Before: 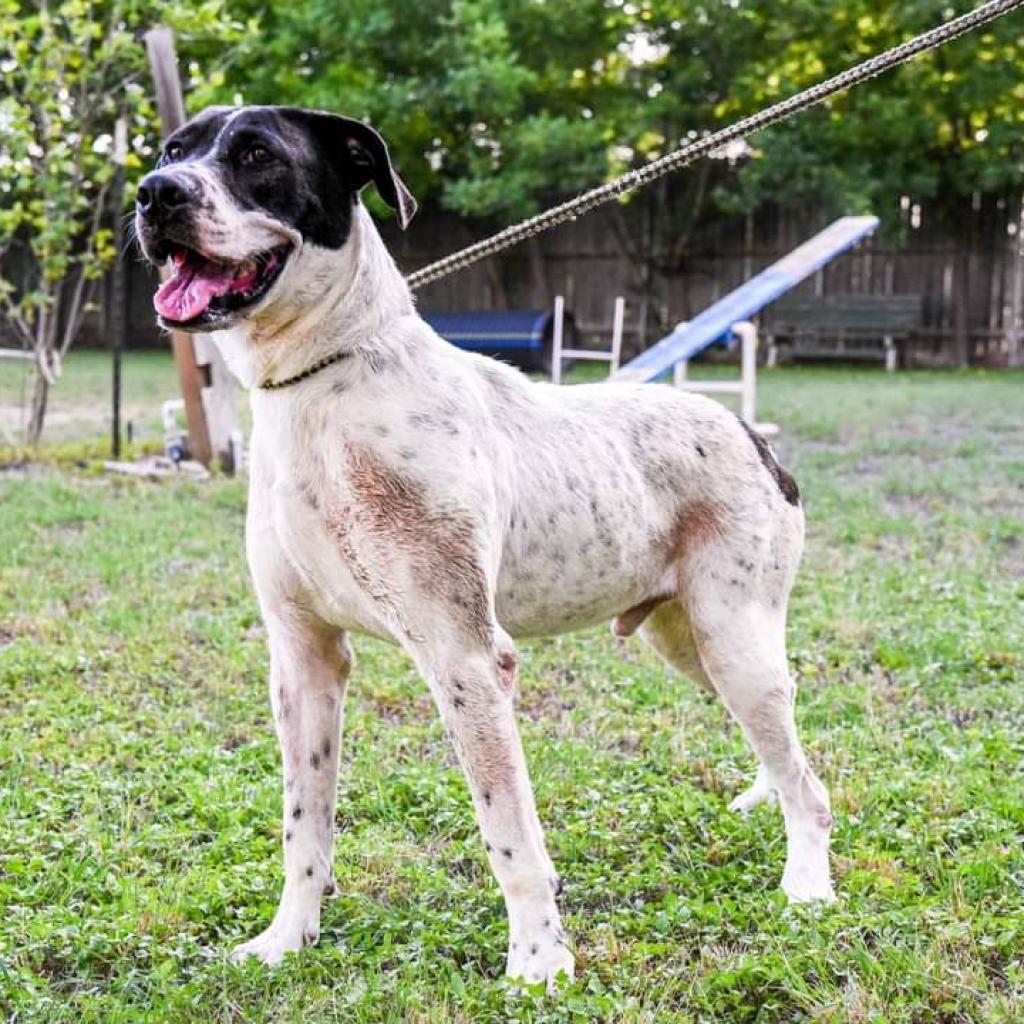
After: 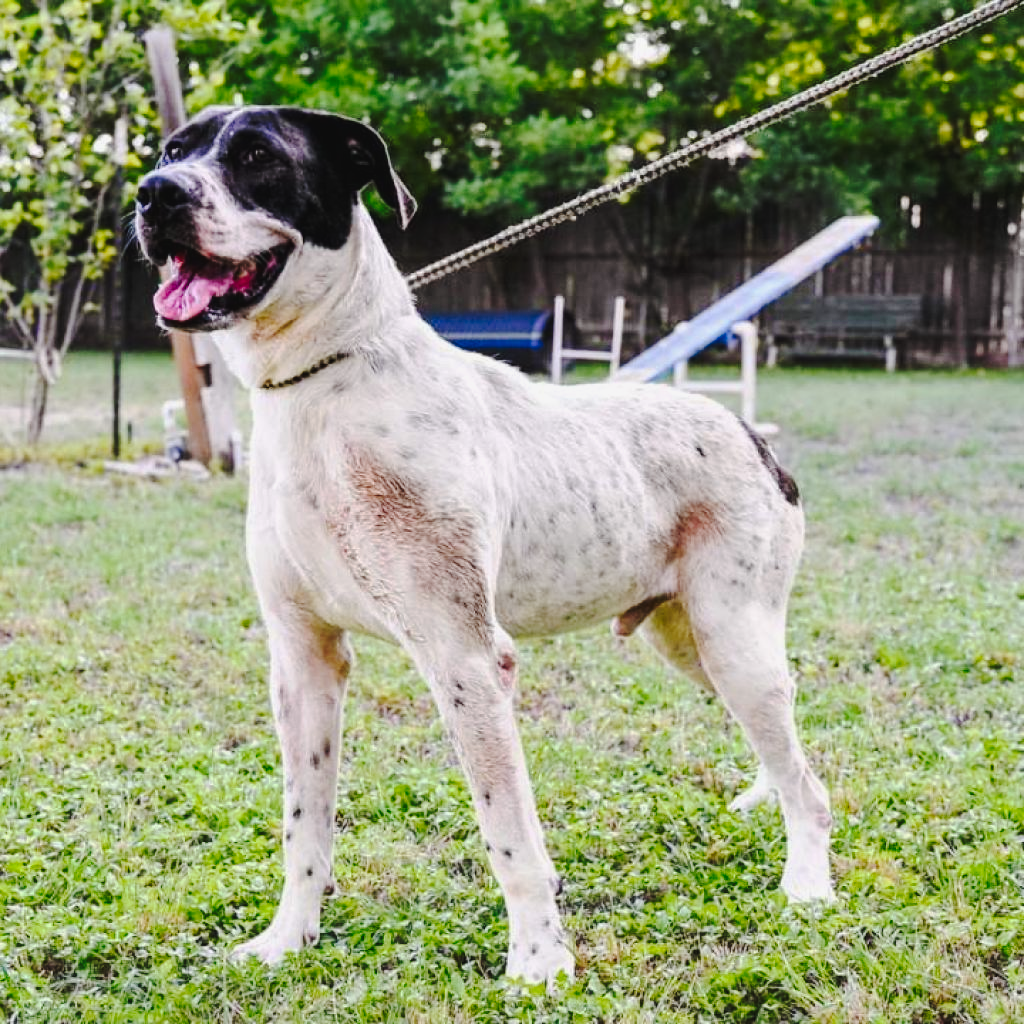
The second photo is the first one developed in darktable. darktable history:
tone equalizer: on, module defaults
tone curve: curves: ch0 [(0, 0.032) (0.094, 0.08) (0.265, 0.208) (0.41, 0.417) (0.485, 0.524) (0.638, 0.673) (0.845, 0.828) (0.994, 0.964)]; ch1 [(0, 0) (0.161, 0.092) (0.37, 0.302) (0.437, 0.456) (0.469, 0.482) (0.498, 0.504) (0.576, 0.583) (0.644, 0.638) (0.725, 0.765) (1, 1)]; ch2 [(0, 0) (0.352, 0.403) (0.45, 0.469) (0.502, 0.504) (0.54, 0.521) (0.589, 0.576) (1, 1)], preserve colors none
